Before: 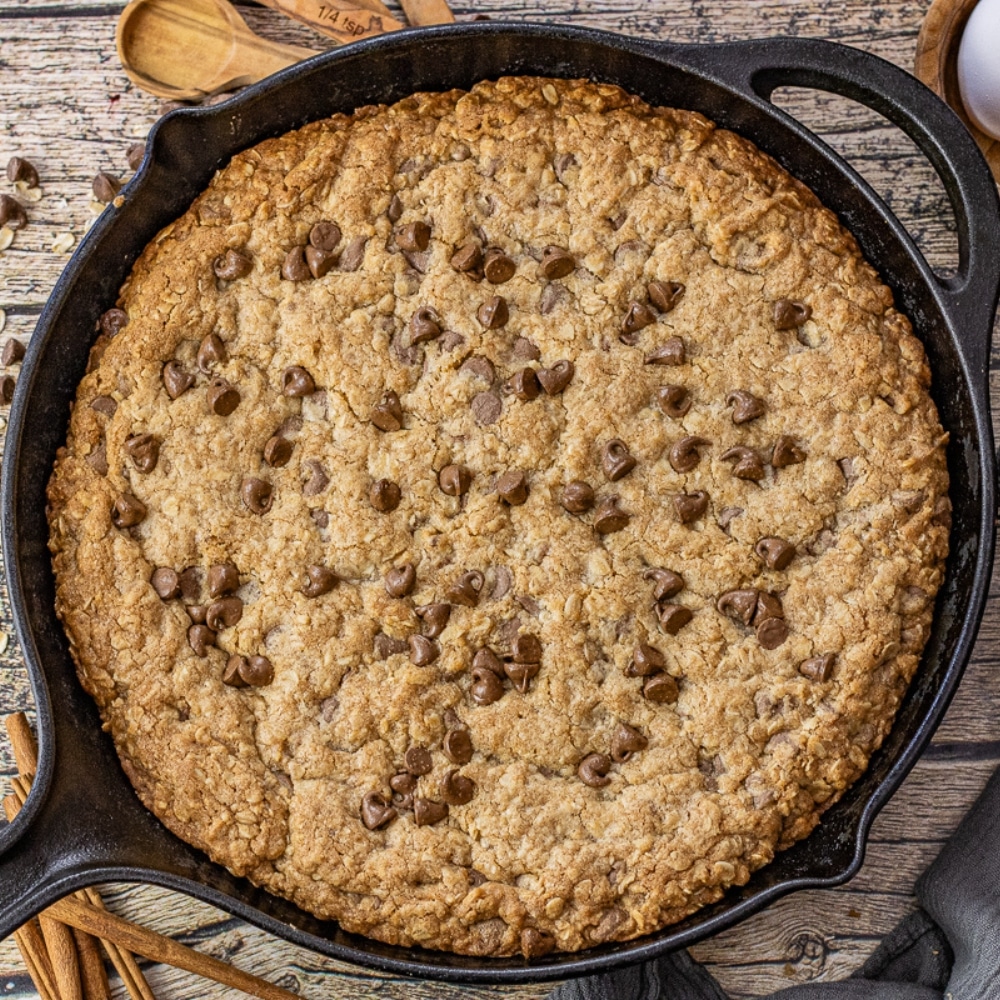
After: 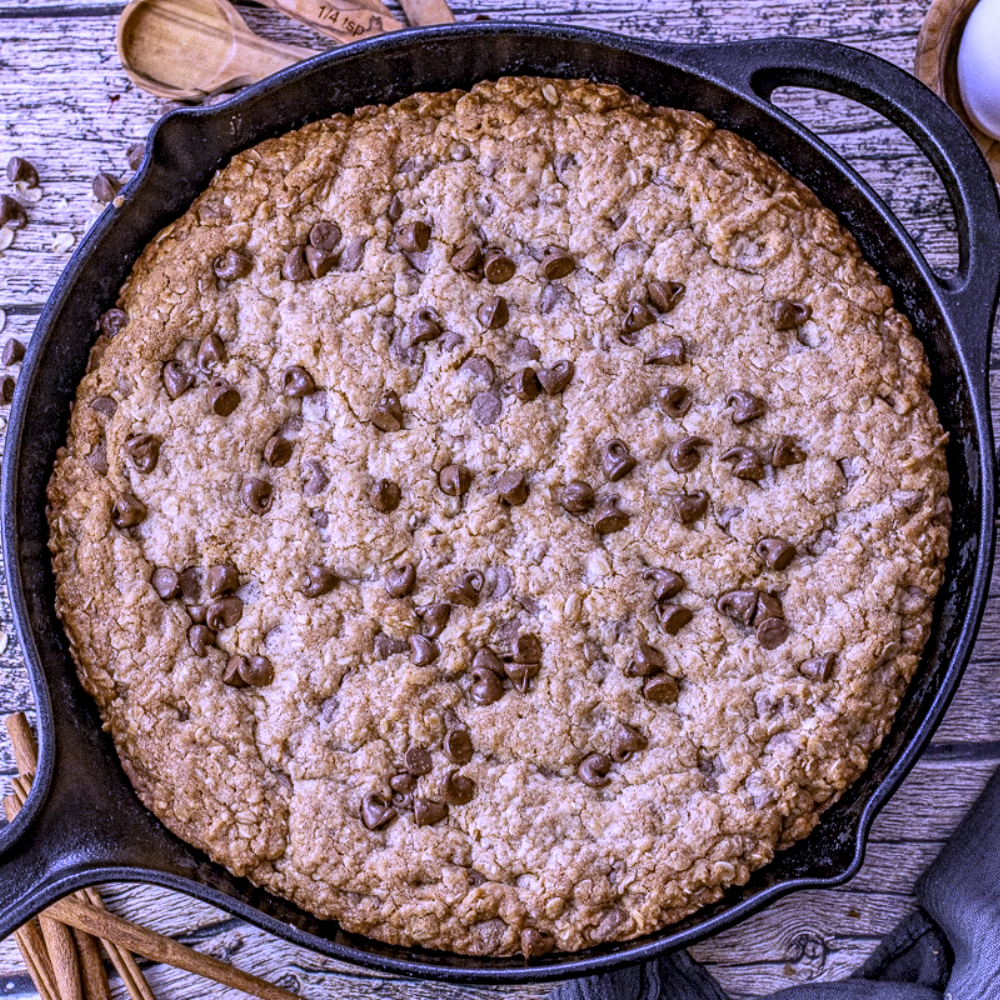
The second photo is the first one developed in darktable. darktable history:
local contrast: detail 130%
contrast brightness saturation: saturation -0.1
white balance: red 0.98, blue 1.61
